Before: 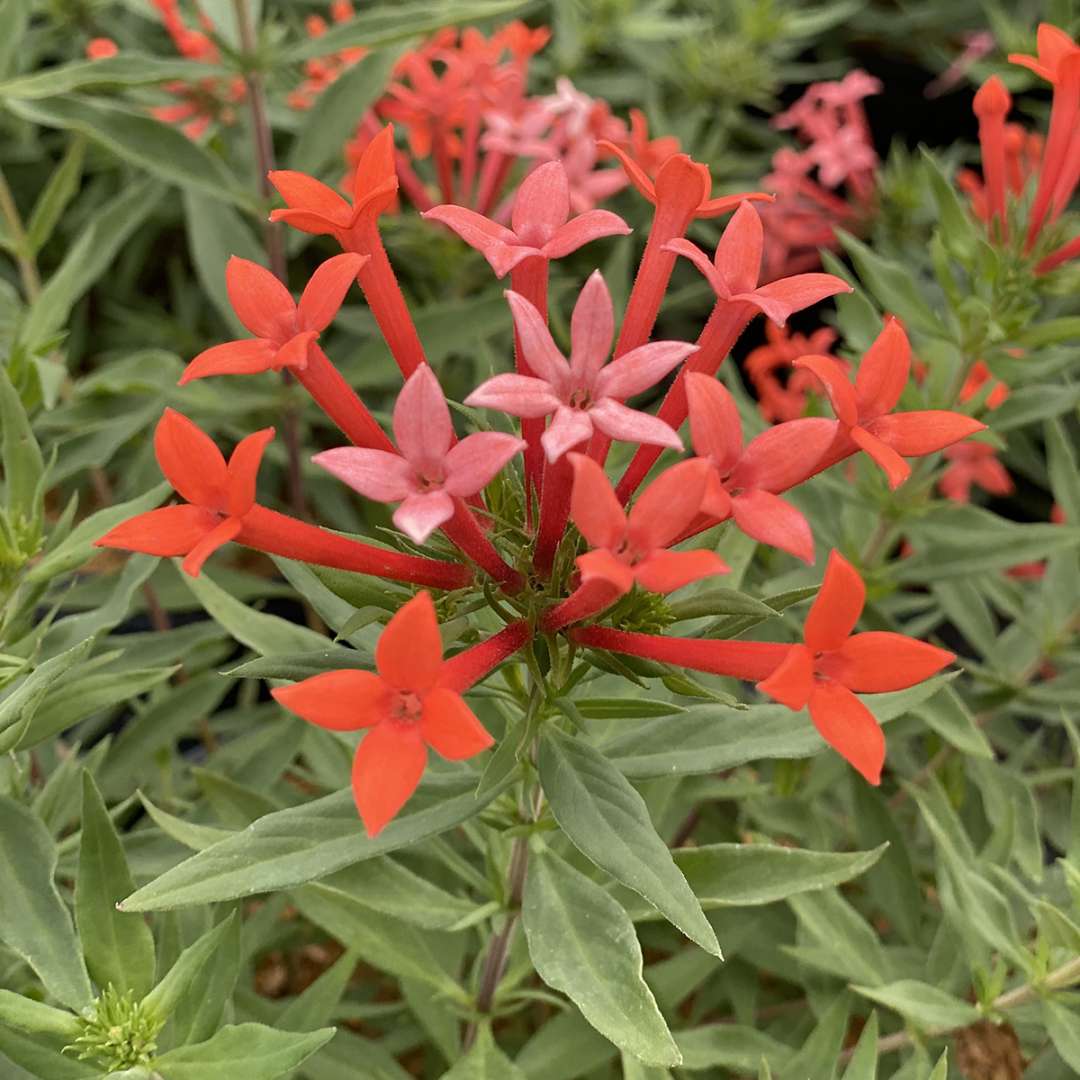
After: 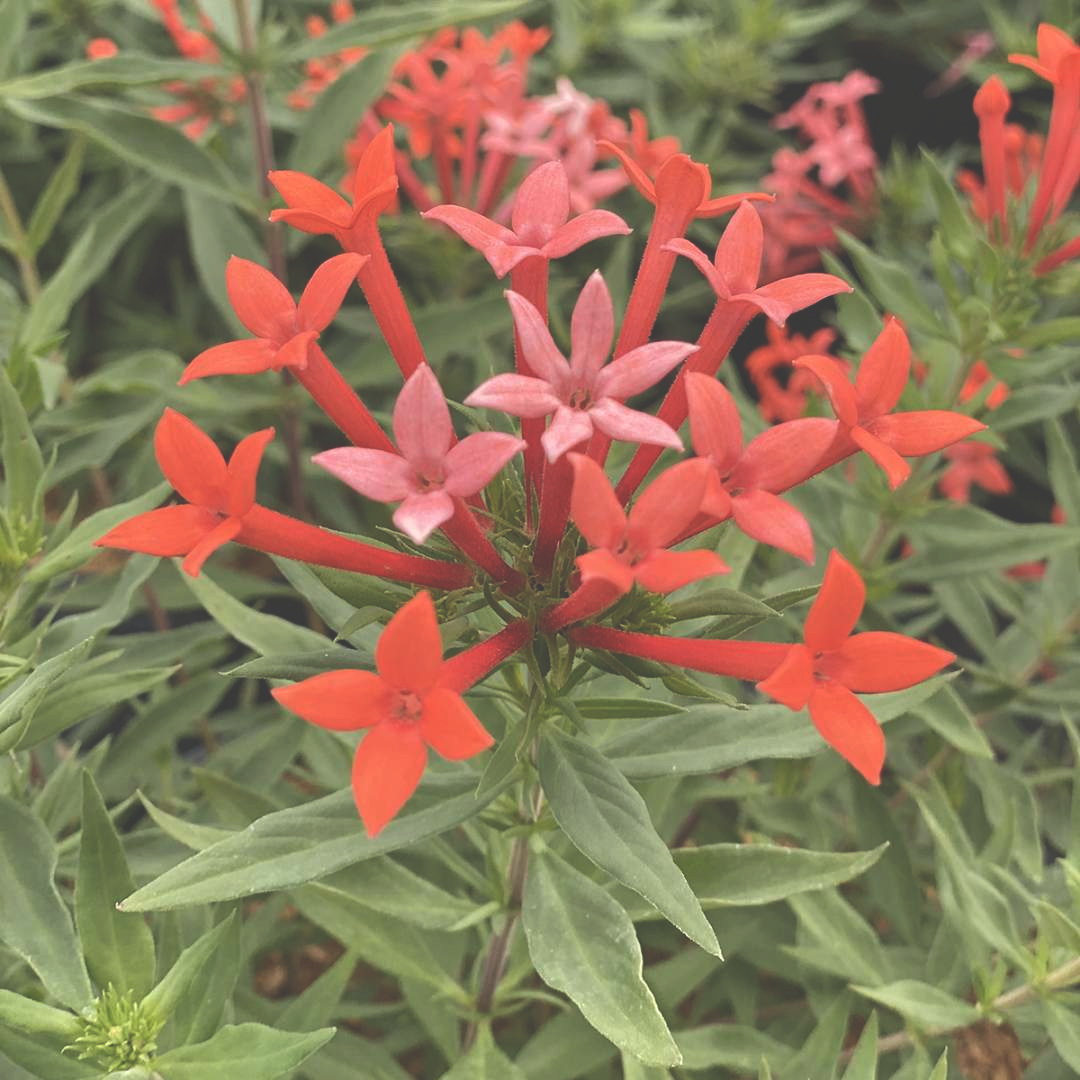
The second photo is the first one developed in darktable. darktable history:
exposure: black level correction -0.041, exposure 0.063 EV, compensate exposure bias true, compensate highlight preservation false
